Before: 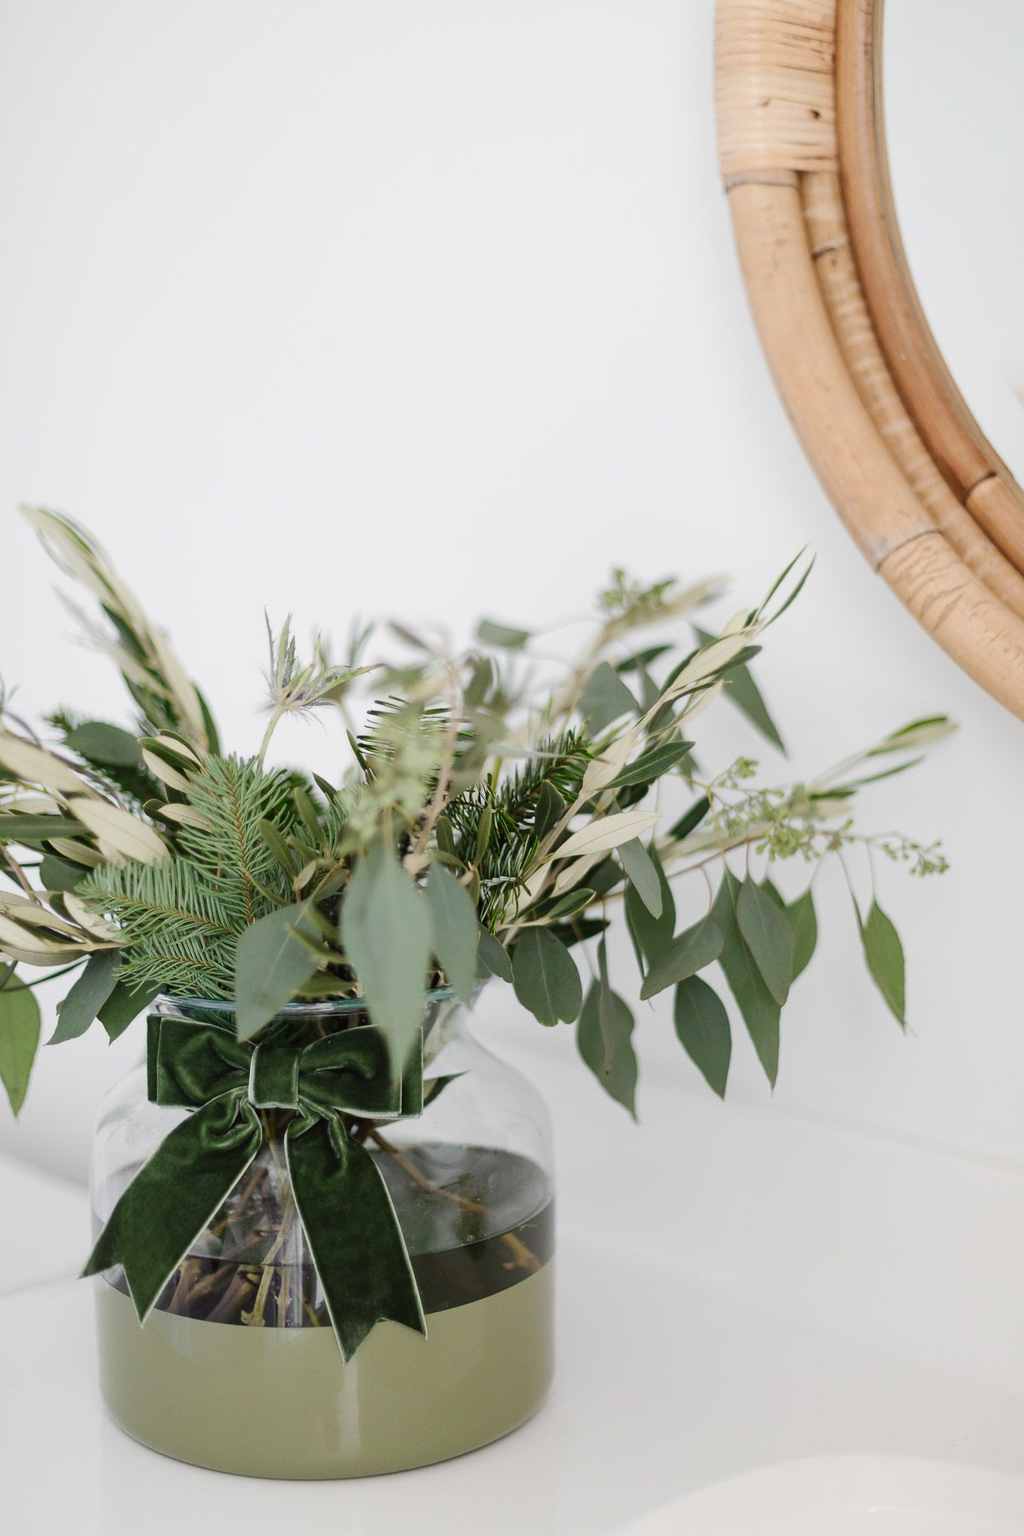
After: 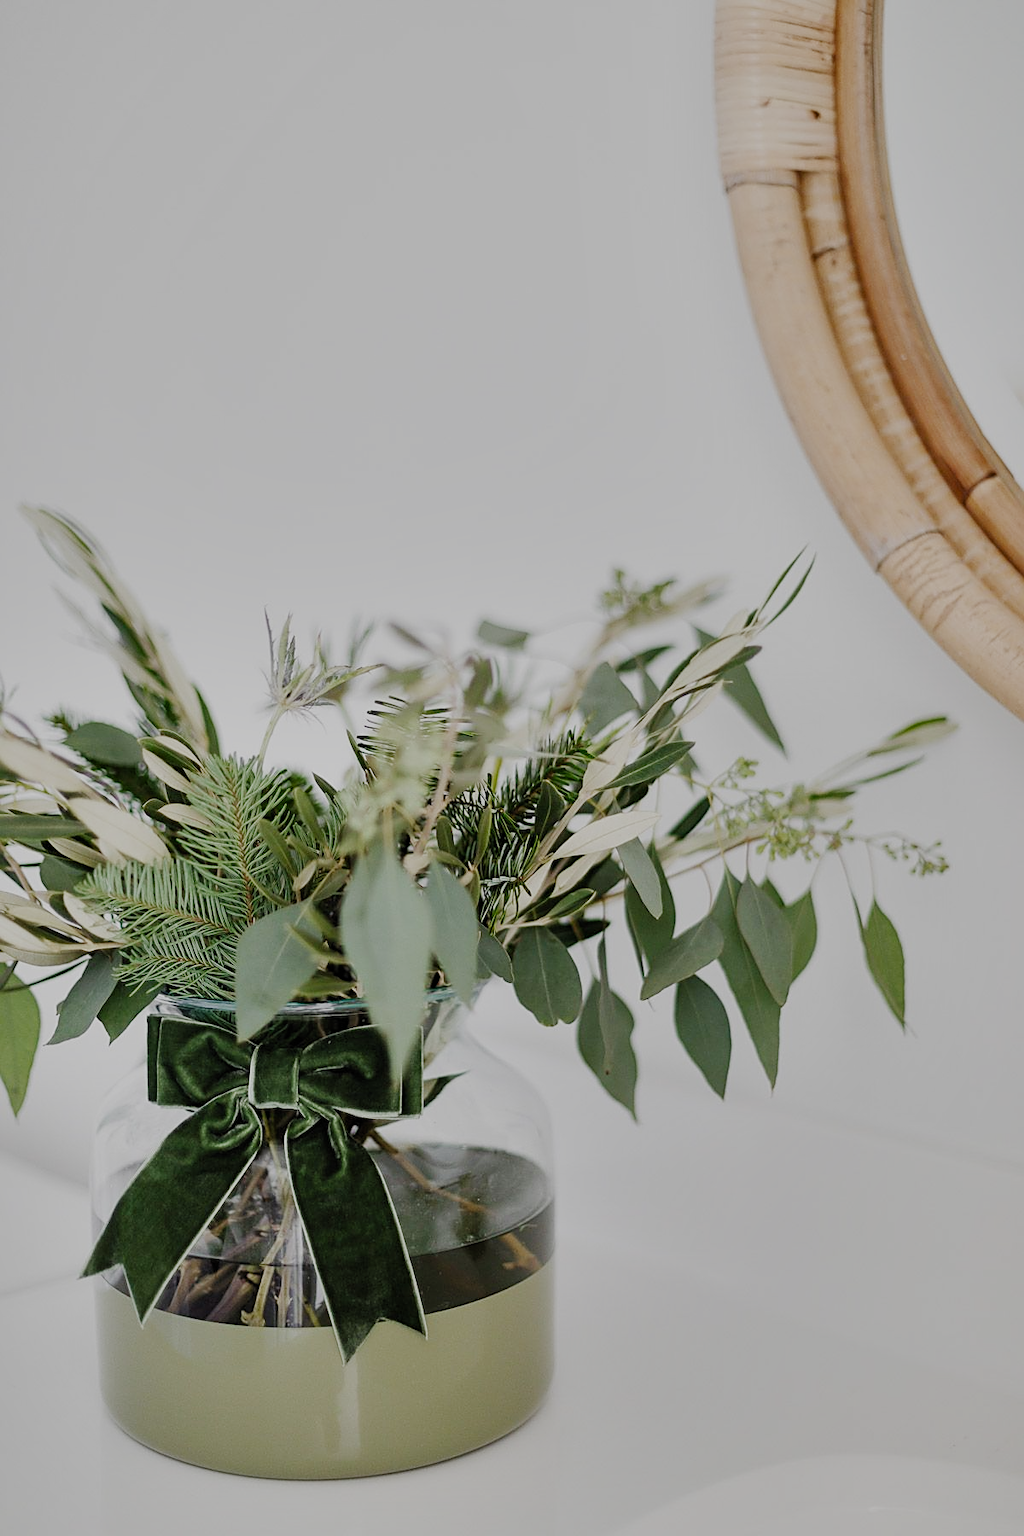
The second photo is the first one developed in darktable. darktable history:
filmic rgb: black relative exposure -7.65 EV, white relative exposure 4.56 EV, hardness 3.61, preserve chrominance no, color science v5 (2021), contrast in shadows safe, contrast in highlights safe
shadows and highlights: soften with gaussian
sharpen: on, module defaults
exposure: black level correction 0.001, exposure 0.015 EV, compensate highlight preservation false
